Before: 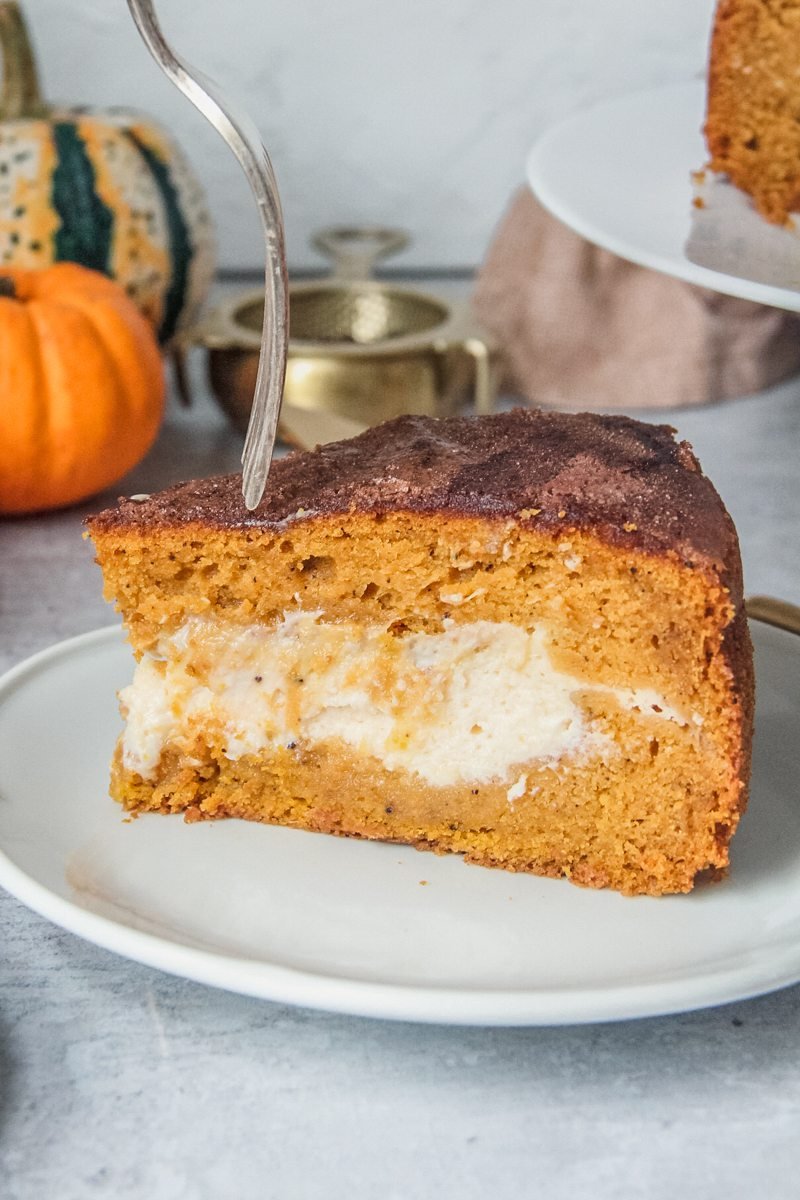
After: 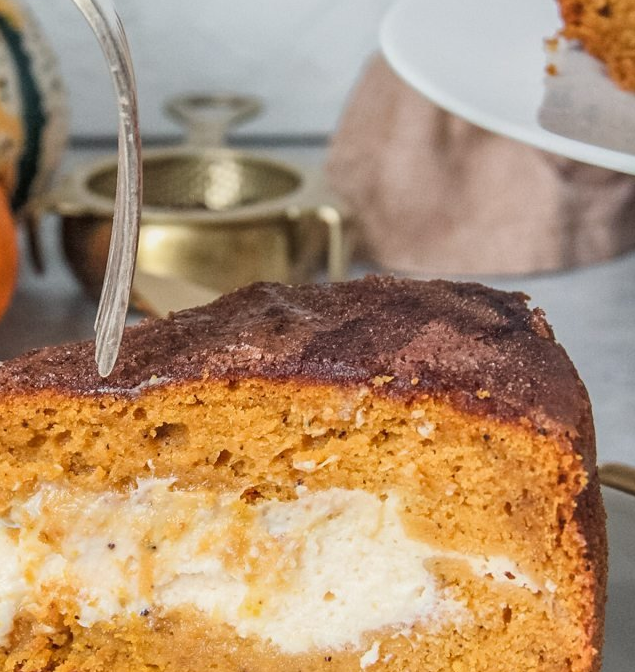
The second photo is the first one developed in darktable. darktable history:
crop: left 18.401%, top 11.125%, right 2.114%, bottom 32.864%
